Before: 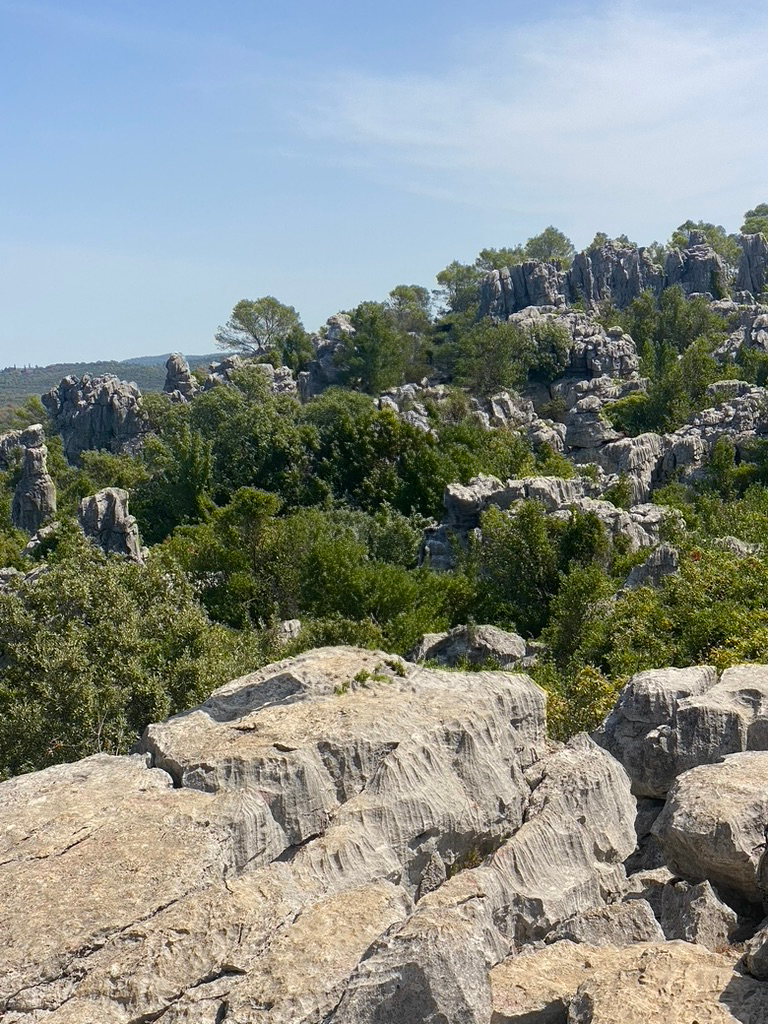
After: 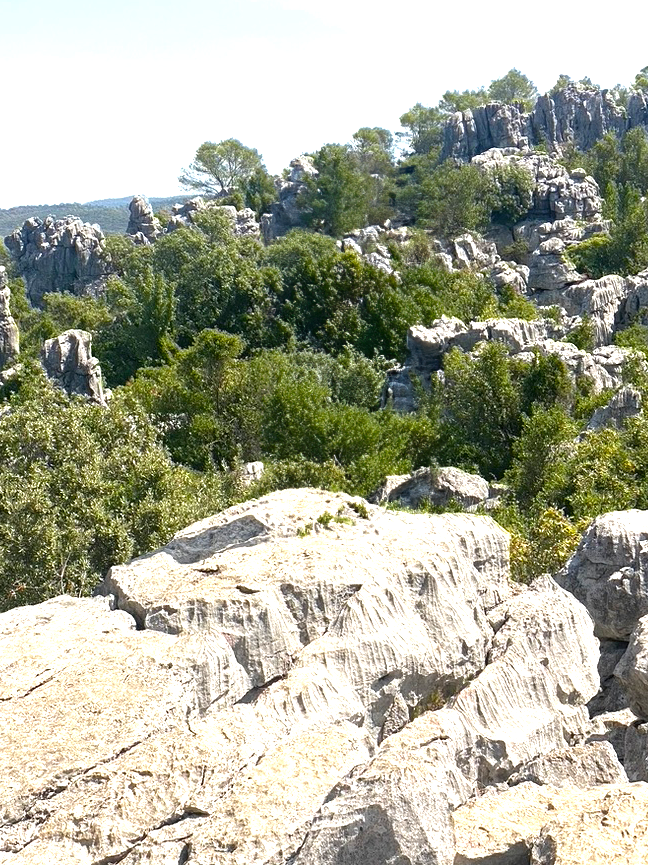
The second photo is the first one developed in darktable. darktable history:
crop and rotate: left 4.842%, top 15.51%, right 10.668%
color balance: contrast -0.5%
base curve: curves: ch0 [(0, 0) (0.74, 0.67) (1, 1)]
exposure: black level correction 0, exposure 1.2 EV, compensate exposure bias true, compensate highlight preservation false
